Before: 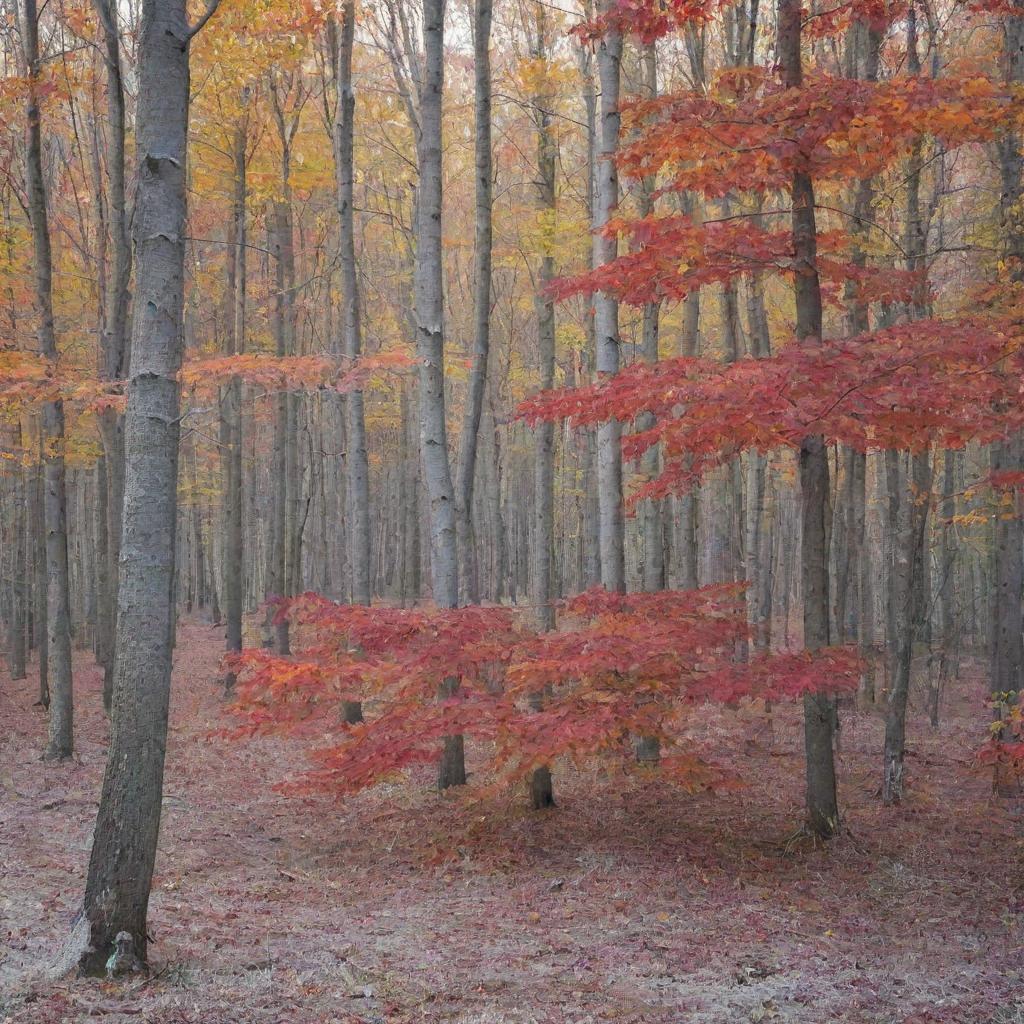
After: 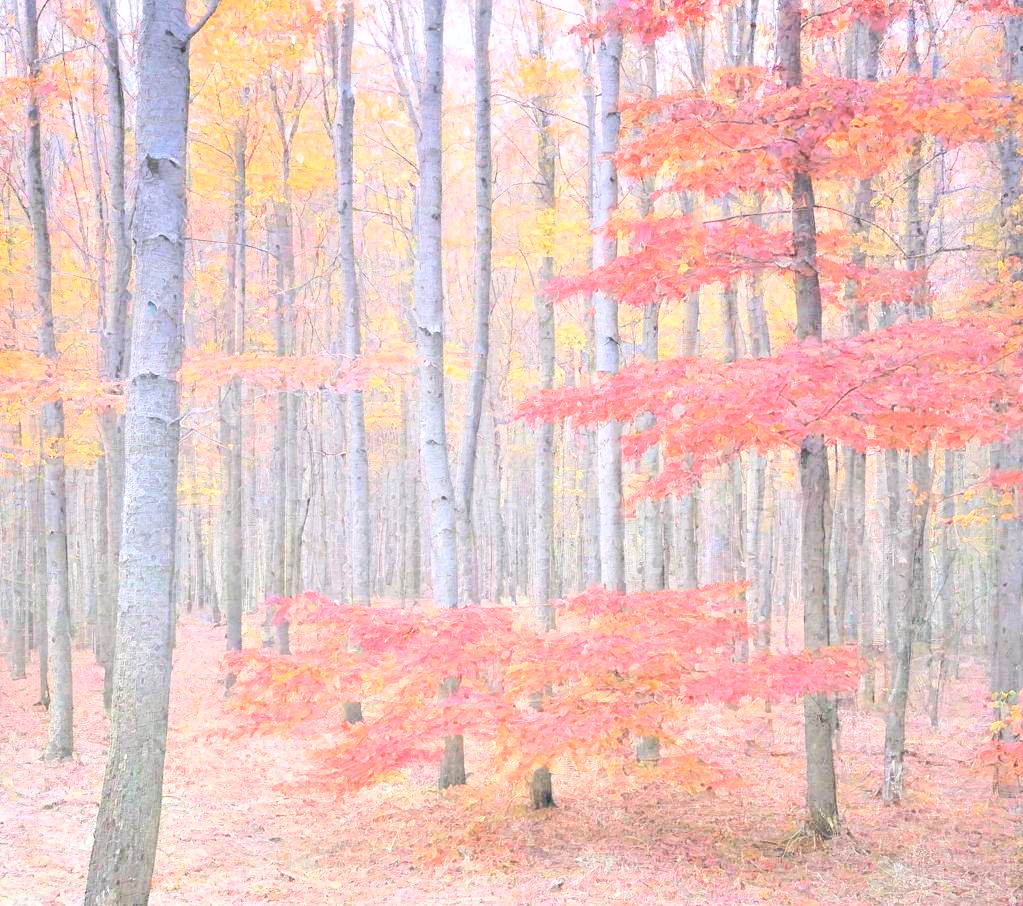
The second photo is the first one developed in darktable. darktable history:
crop and rotate: top 0%, bottom 11.49%
local contrast: mode bilateral grid, contrast 20, coarseness 50, detail 132%, midtone range 0.2
exposure: black level correction 0.001, exposure 1.05 EV, compensate exposure bias true, compensate highlight preservation false
base curve: curves: ch0 [(0, 0) (0.025, 0.046) (0.112, 0.277) (0.467, 0.74) (0.814, 0.929) (1, 0.942)]
contrast brightness saturation: brightness 0.28
color correction: highlights b* 3
graduated density: hue 238.83°, saturation 50%
